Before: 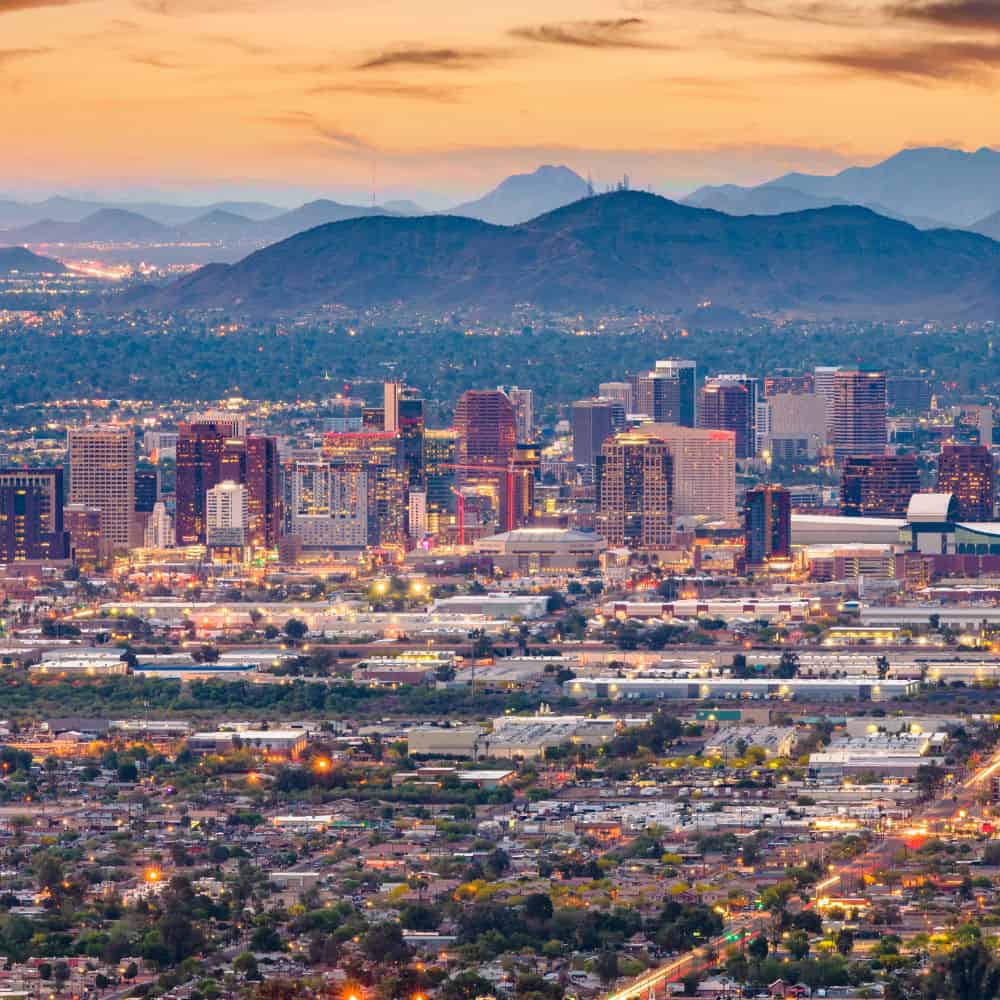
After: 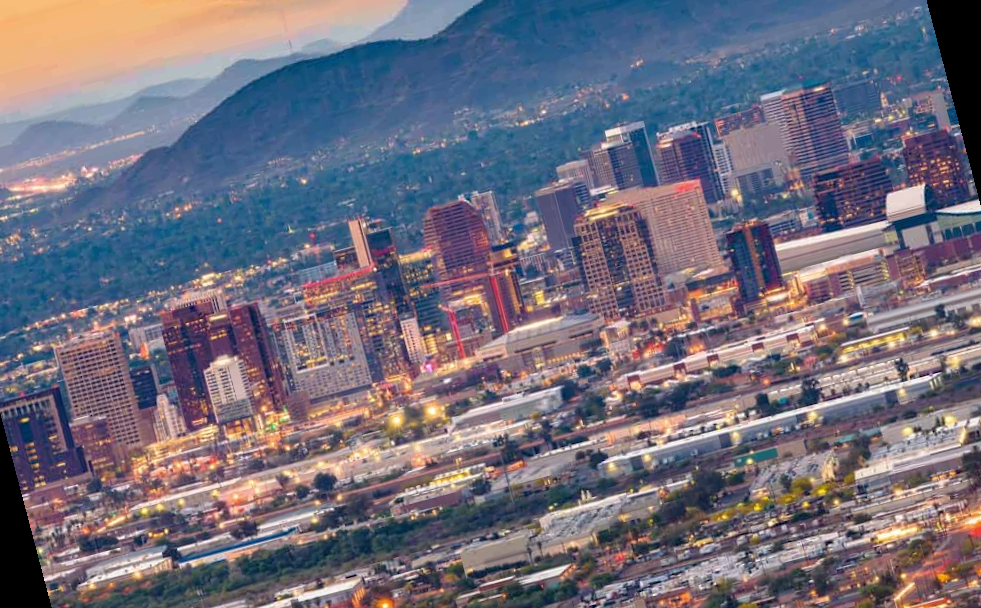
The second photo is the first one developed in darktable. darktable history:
rotate and perspective: rotation -14.8°, crop left 0.1, crop right 0.903, crop top 0.25, crop bottom 0.748
base curve: curves: ch0 [(0, 0) (0.303, 0.277) (1, 1)]
